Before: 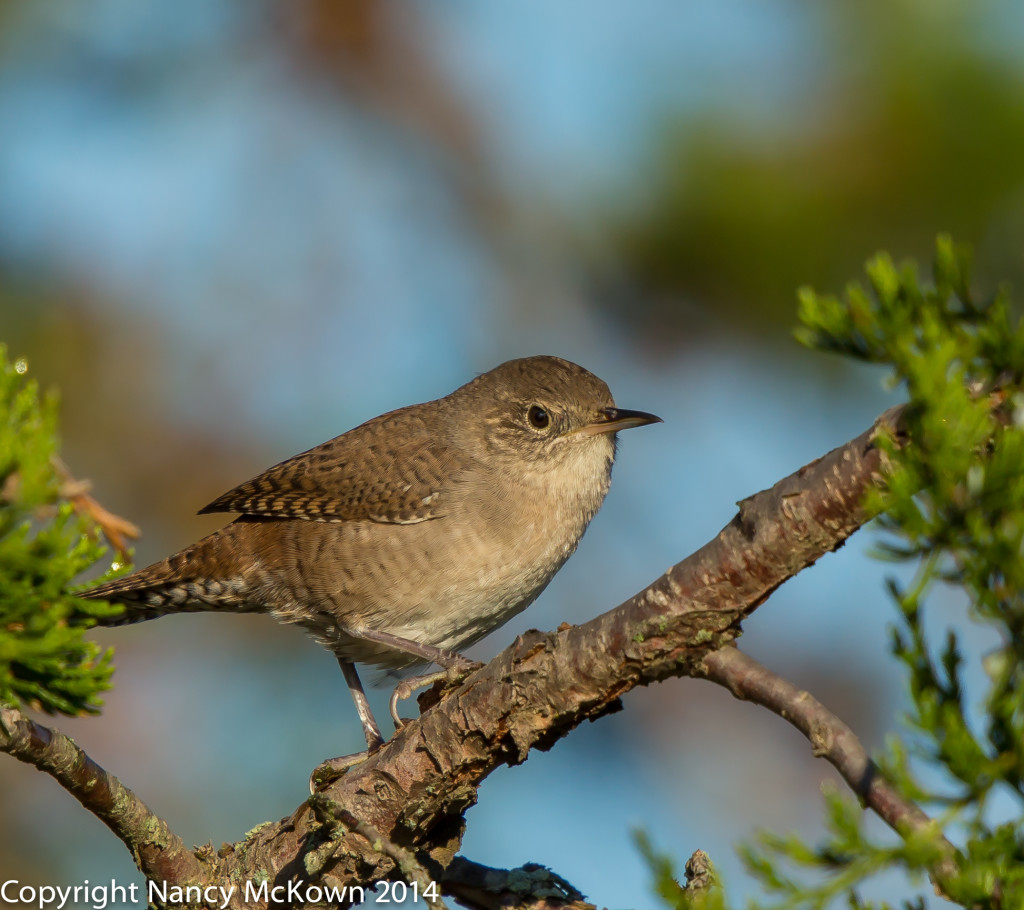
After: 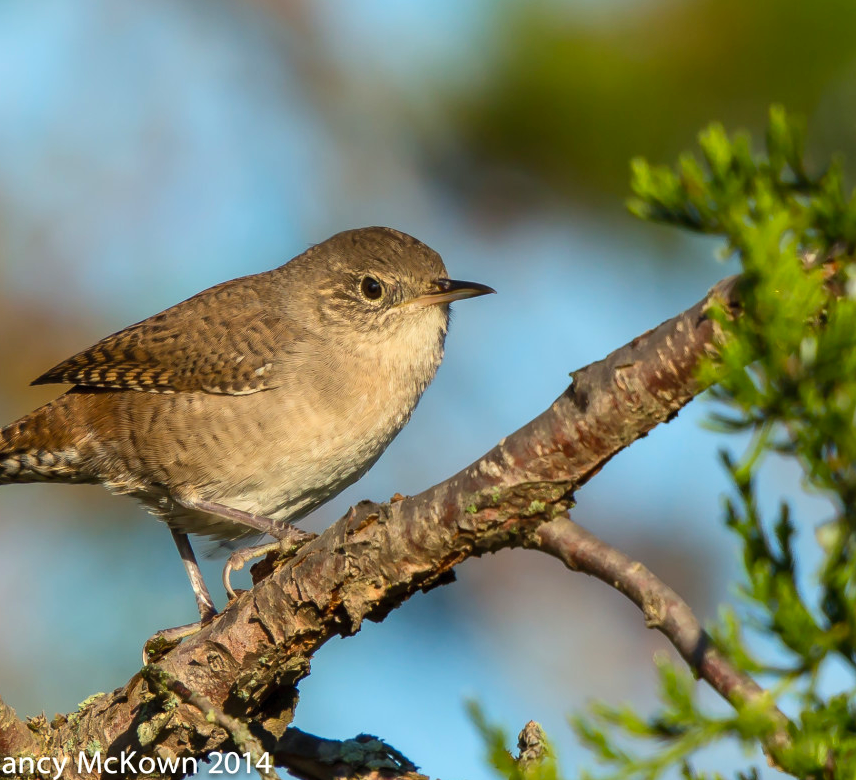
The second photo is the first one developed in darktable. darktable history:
contrast brightness saturation: contrast 0.2, brightness 0.16, saturation 0.22
crop: left 16.315%, top 14.246%
